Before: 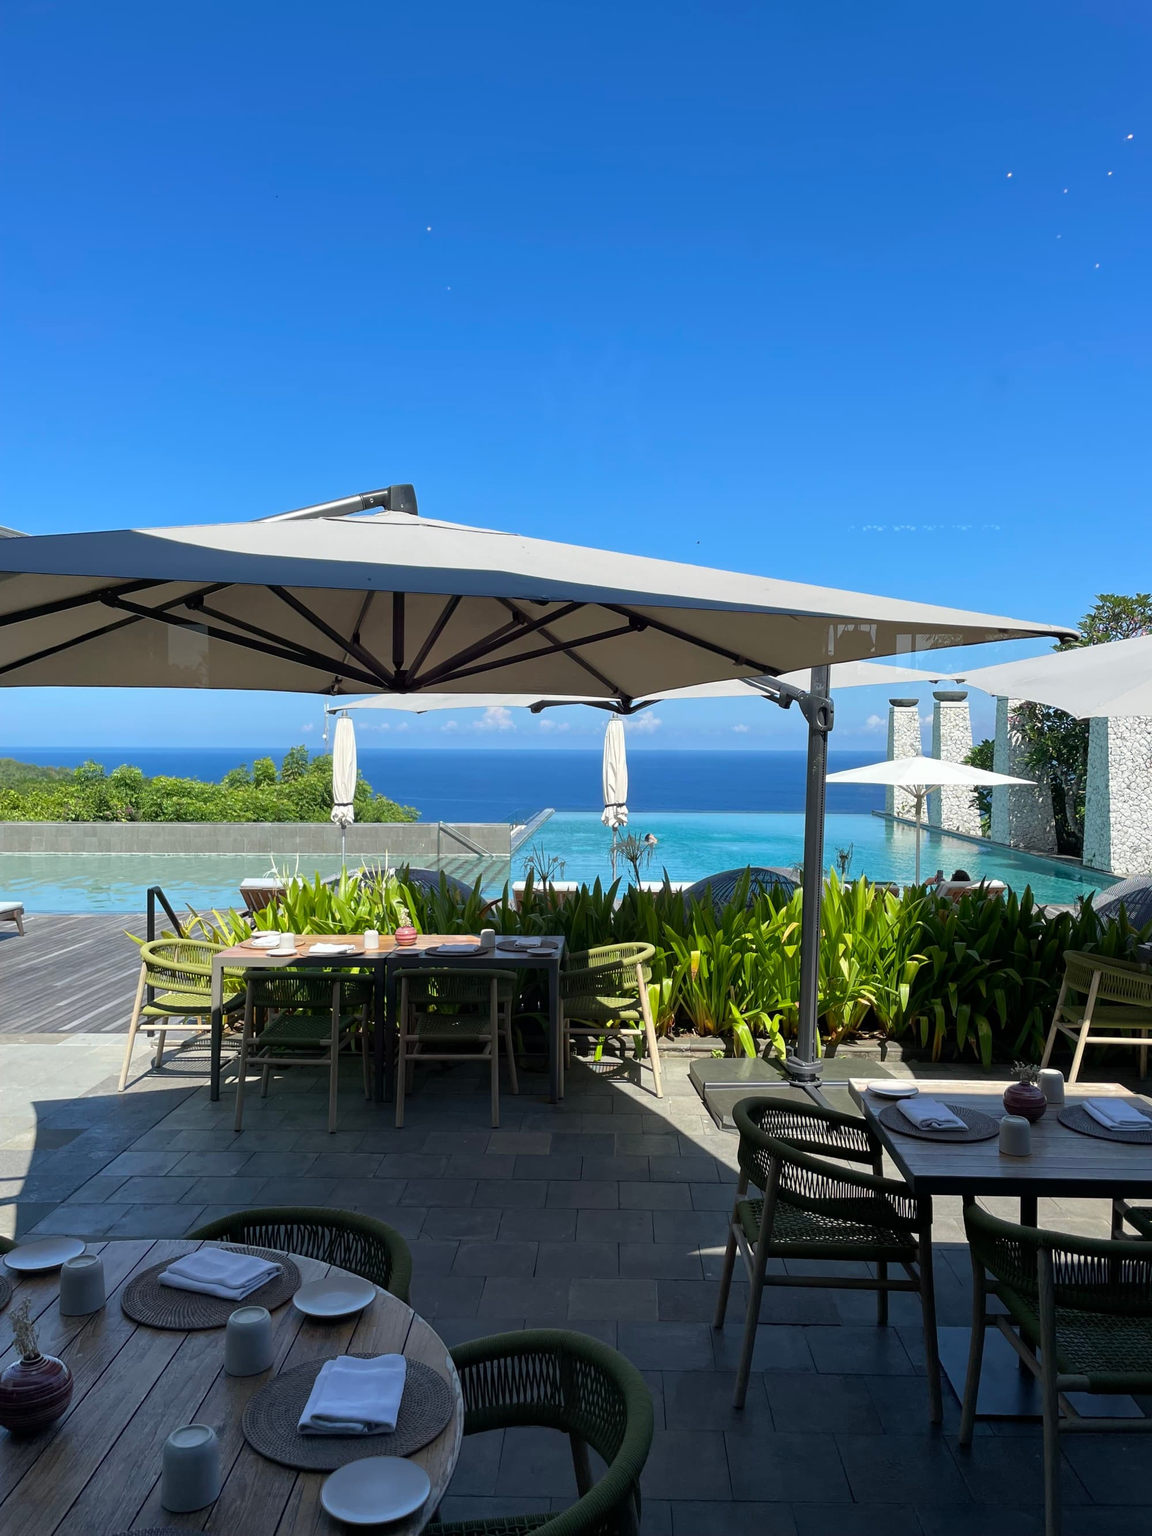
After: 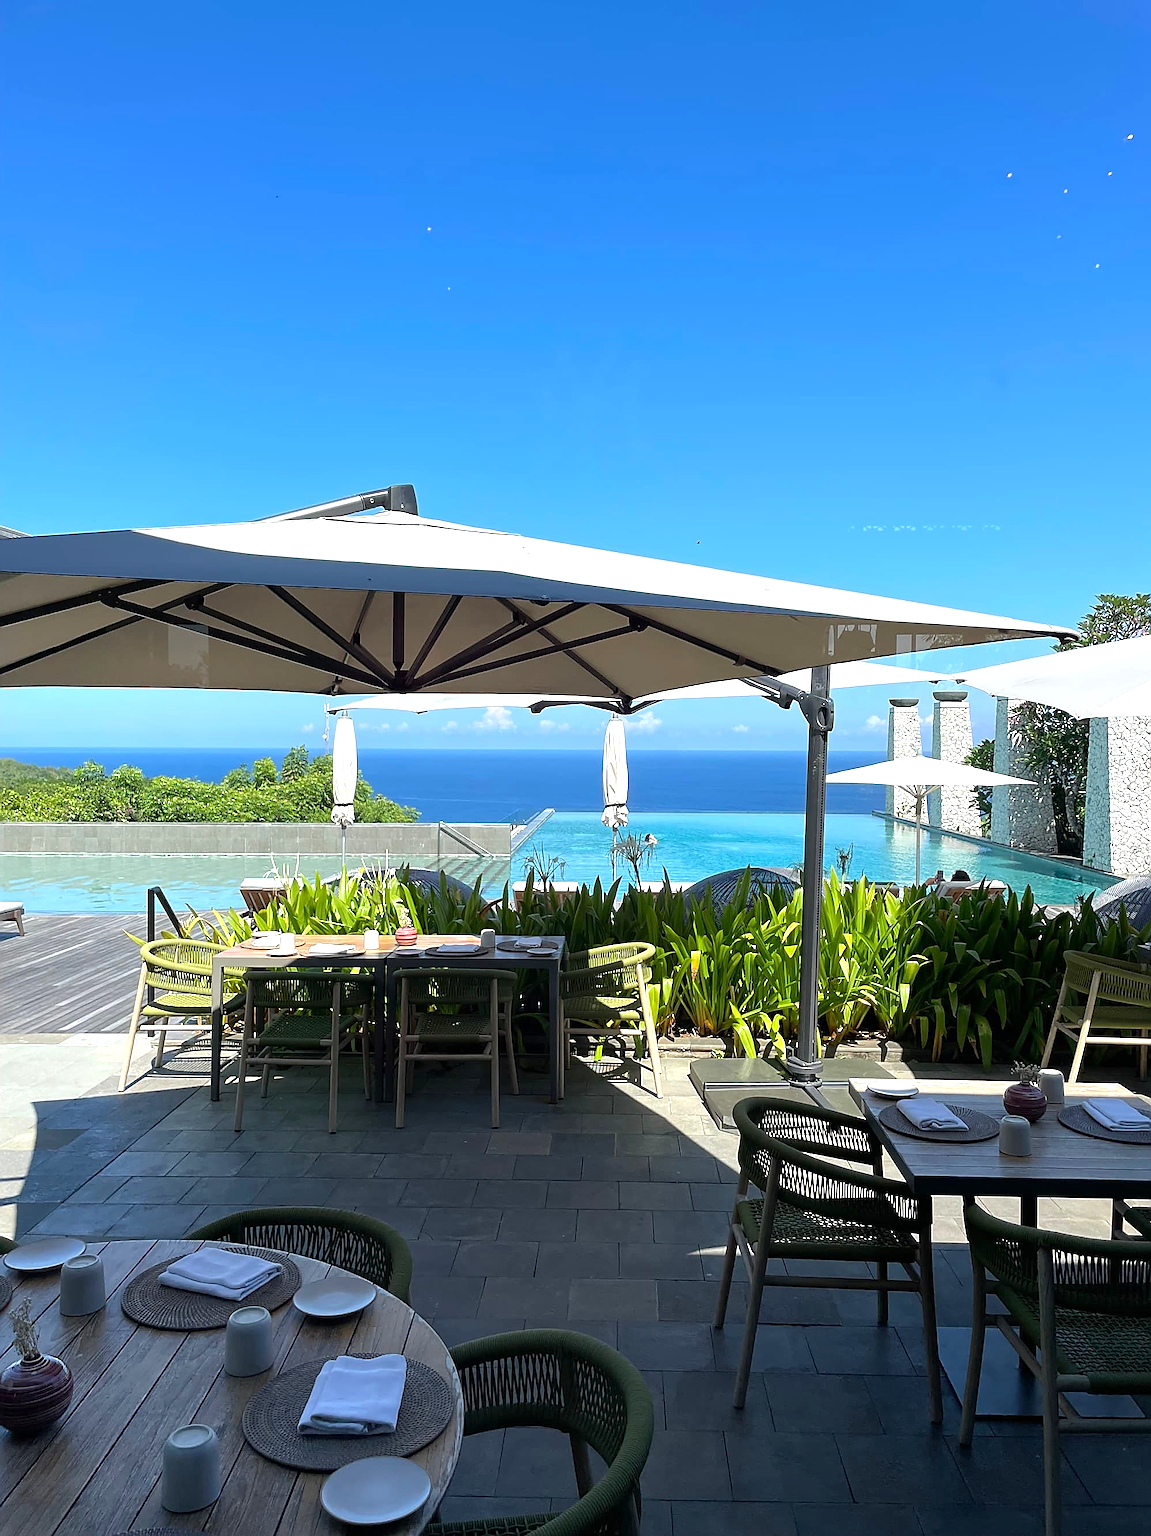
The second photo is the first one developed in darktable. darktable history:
sharpen: radius 1.429, amount 1.247, threshold 0.785
exposure: exposure 0.565 EV, compensate exposure bias true, compensate highlight preservation false
